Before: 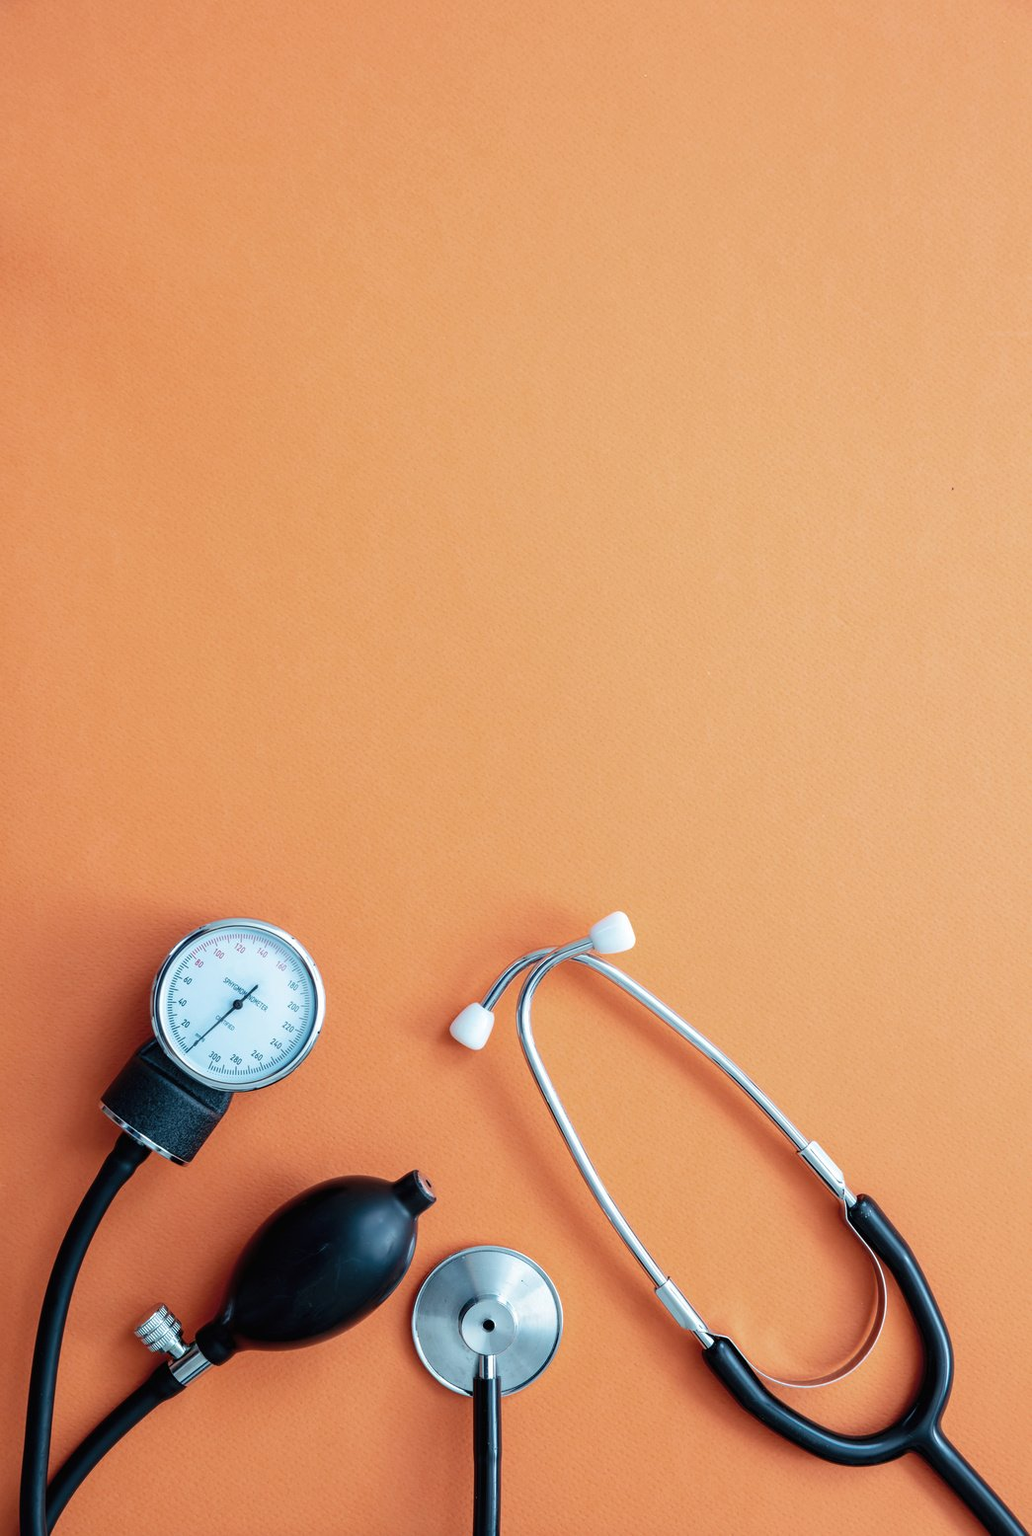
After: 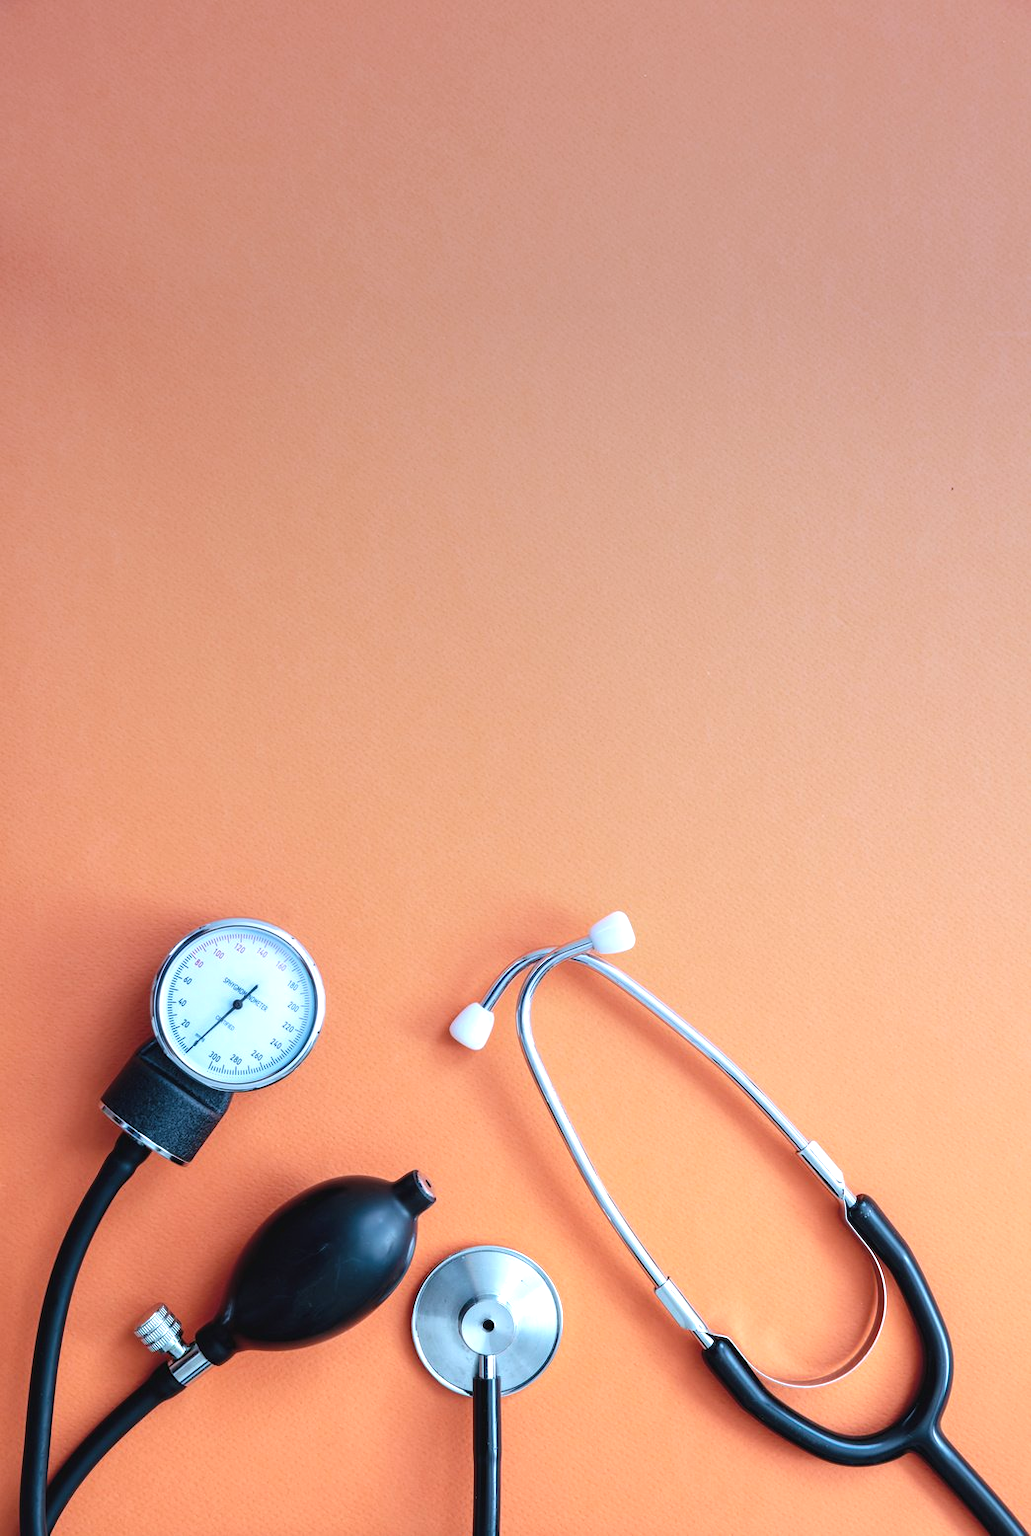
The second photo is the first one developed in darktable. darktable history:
exposure: black level correction -0.002, exposure 0.54 EV, compensate highlight preservation false
color calibration: illuminant as shot in camera, x 0.358, y 0.373, temperature 4628.91 K
graduated density: hue 238.83°, saturation 50%
